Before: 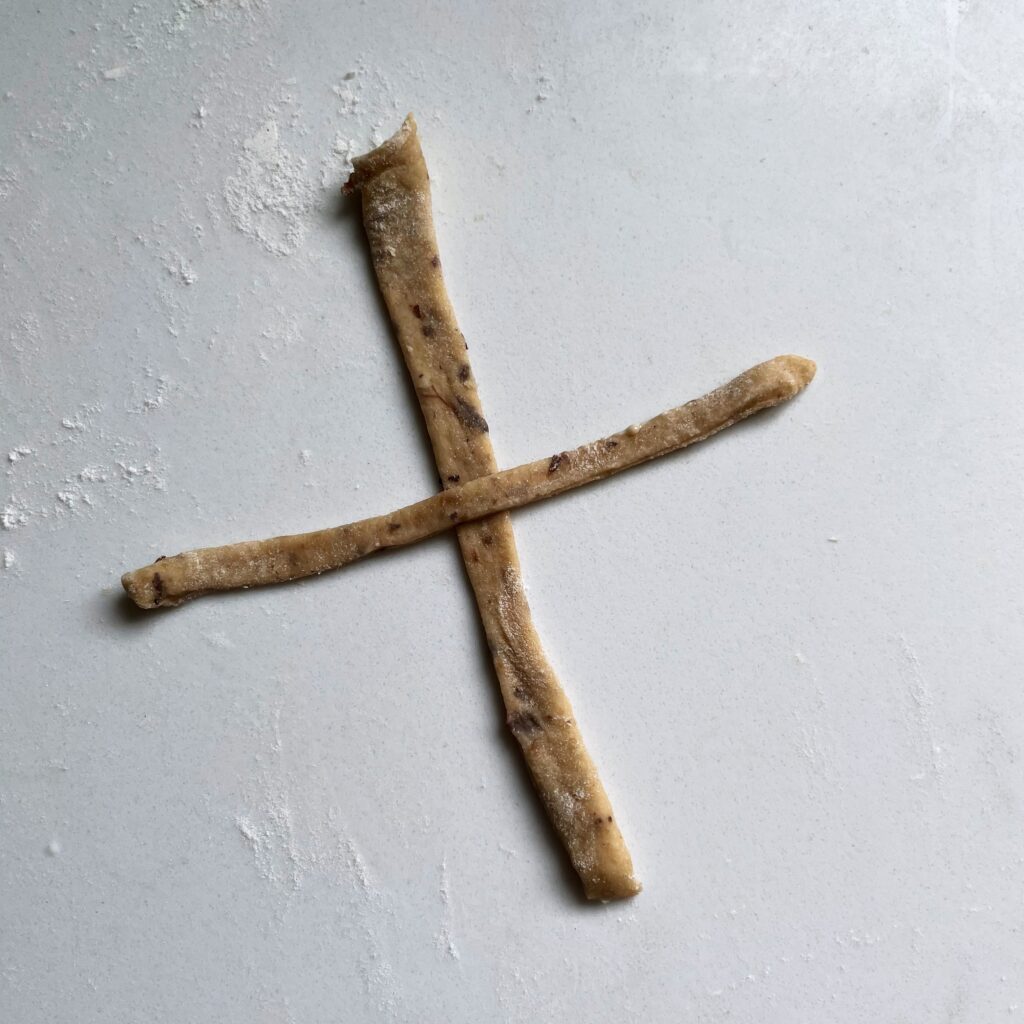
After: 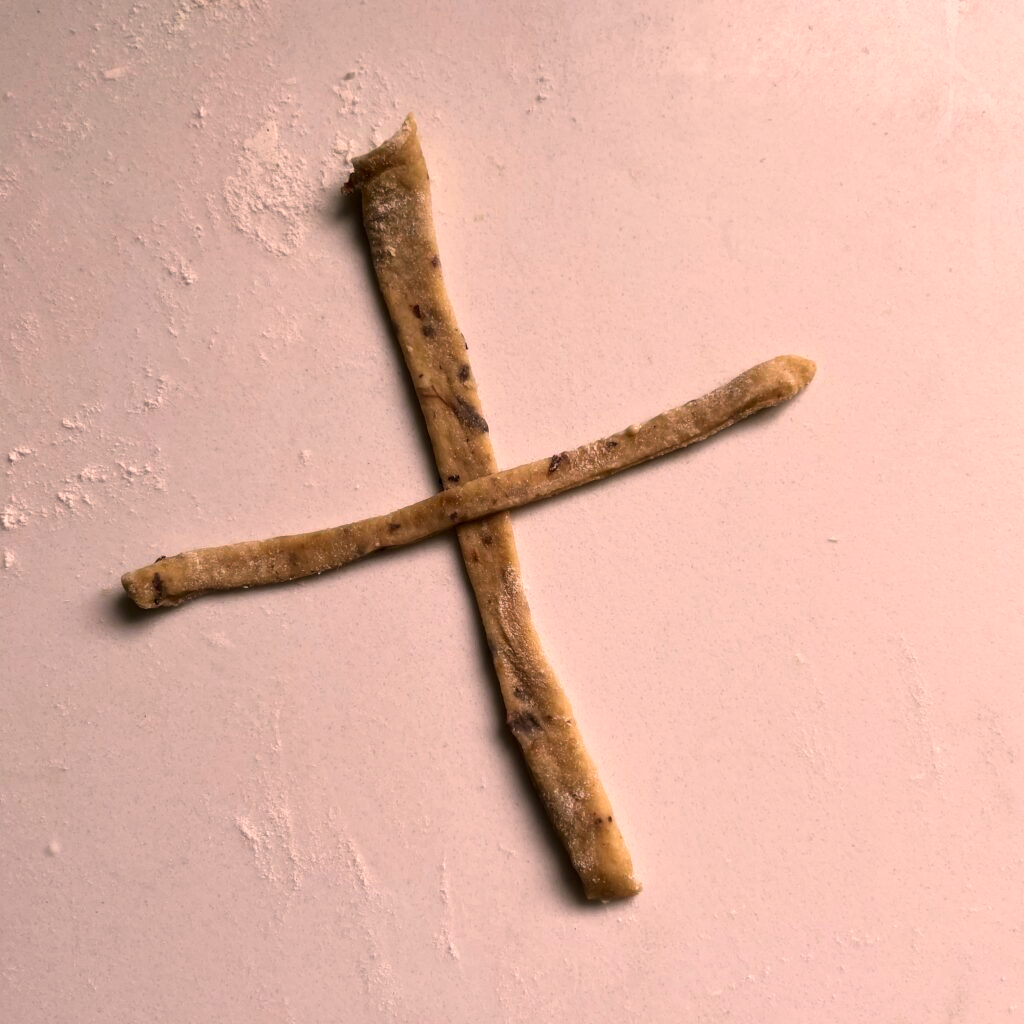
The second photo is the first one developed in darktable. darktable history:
color correction: highlights a* 20.81, highlights b* 19.71
